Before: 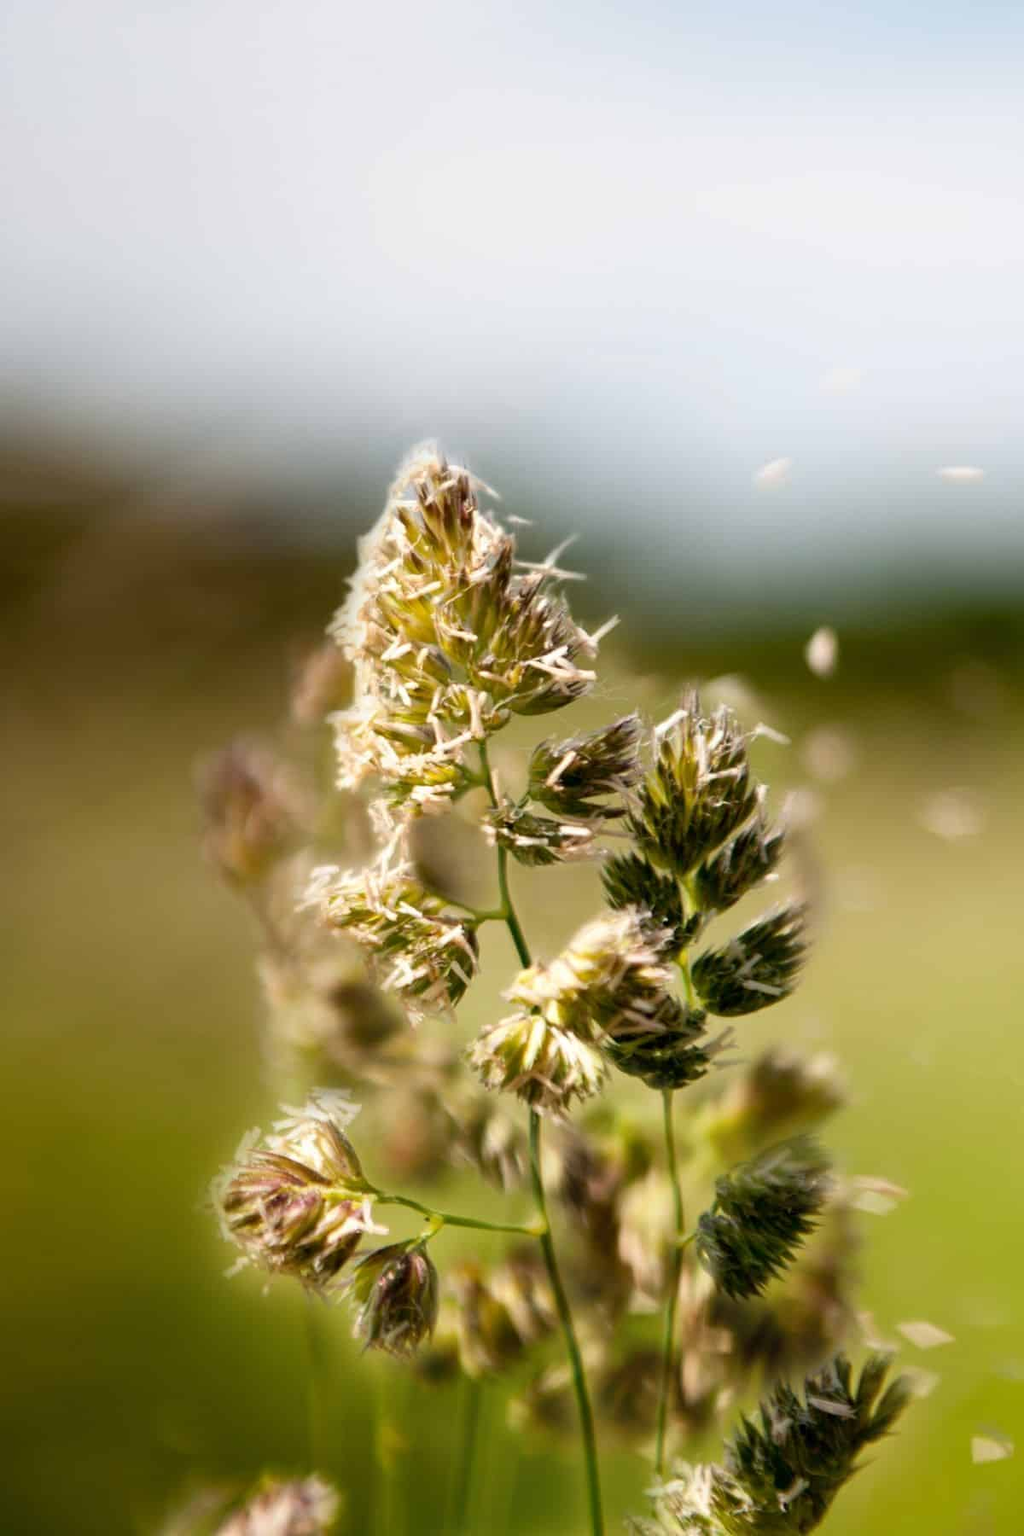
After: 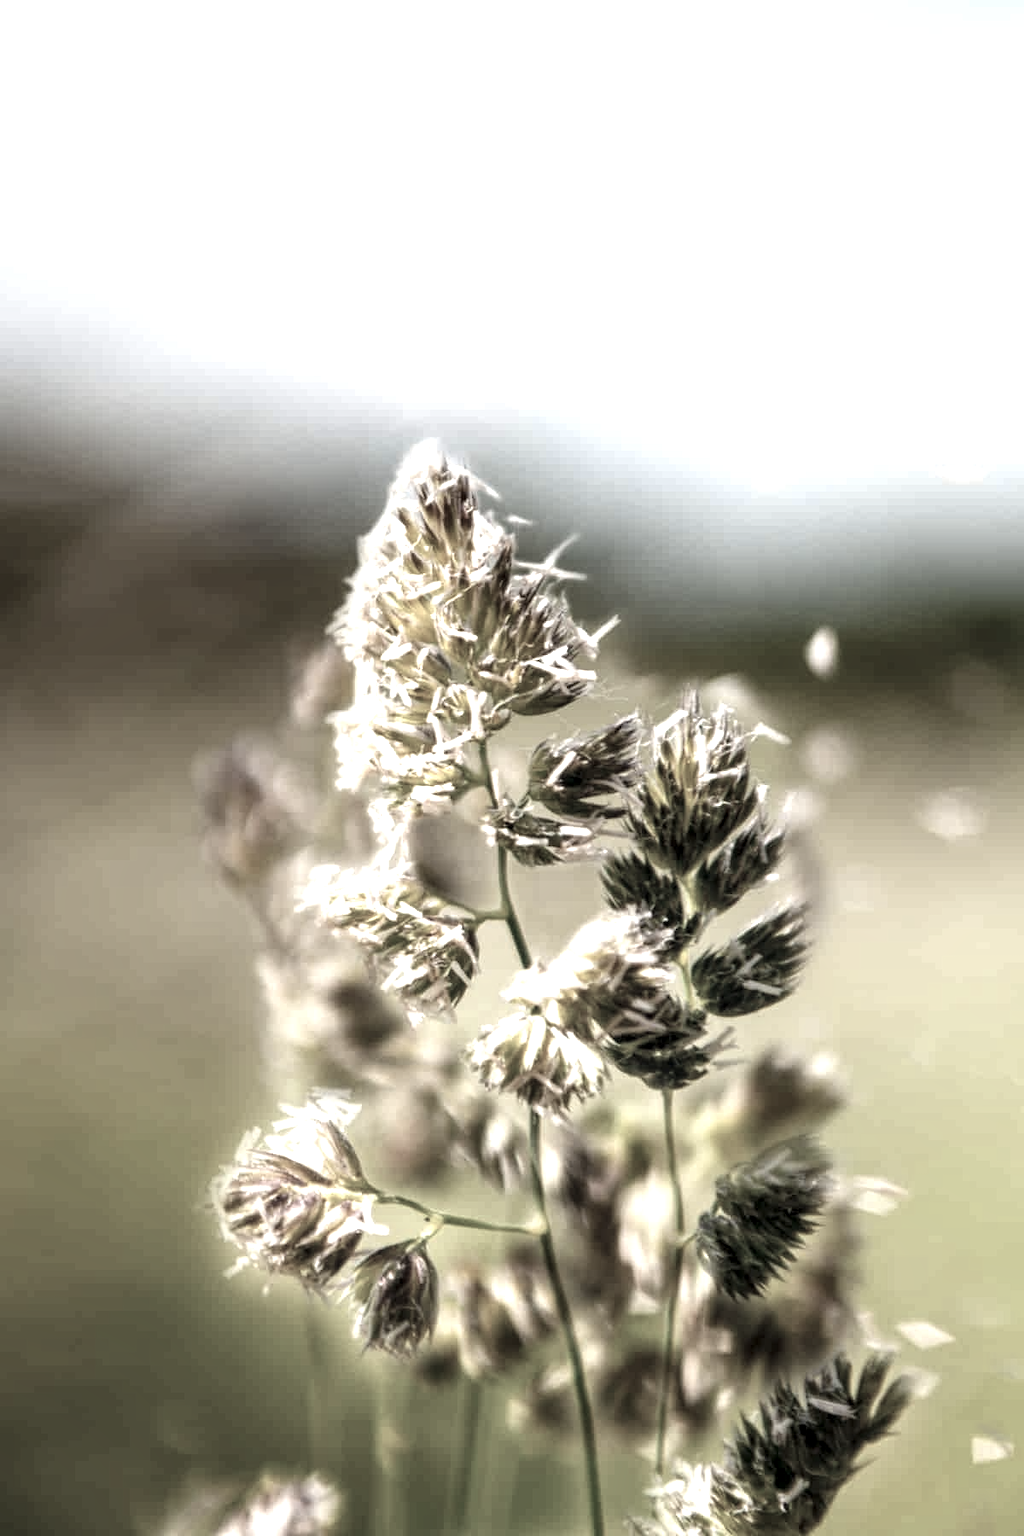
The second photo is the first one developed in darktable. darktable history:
exposure: black level correction -0.005, exposure 0.622 EV, compensate highlight preservation false
local contrast: detail 150%
color zones: curves: ch1 [(0.238, 0.163) (0.476, 0.2) (0.733, 0.322) (0.848, 0.134)]
